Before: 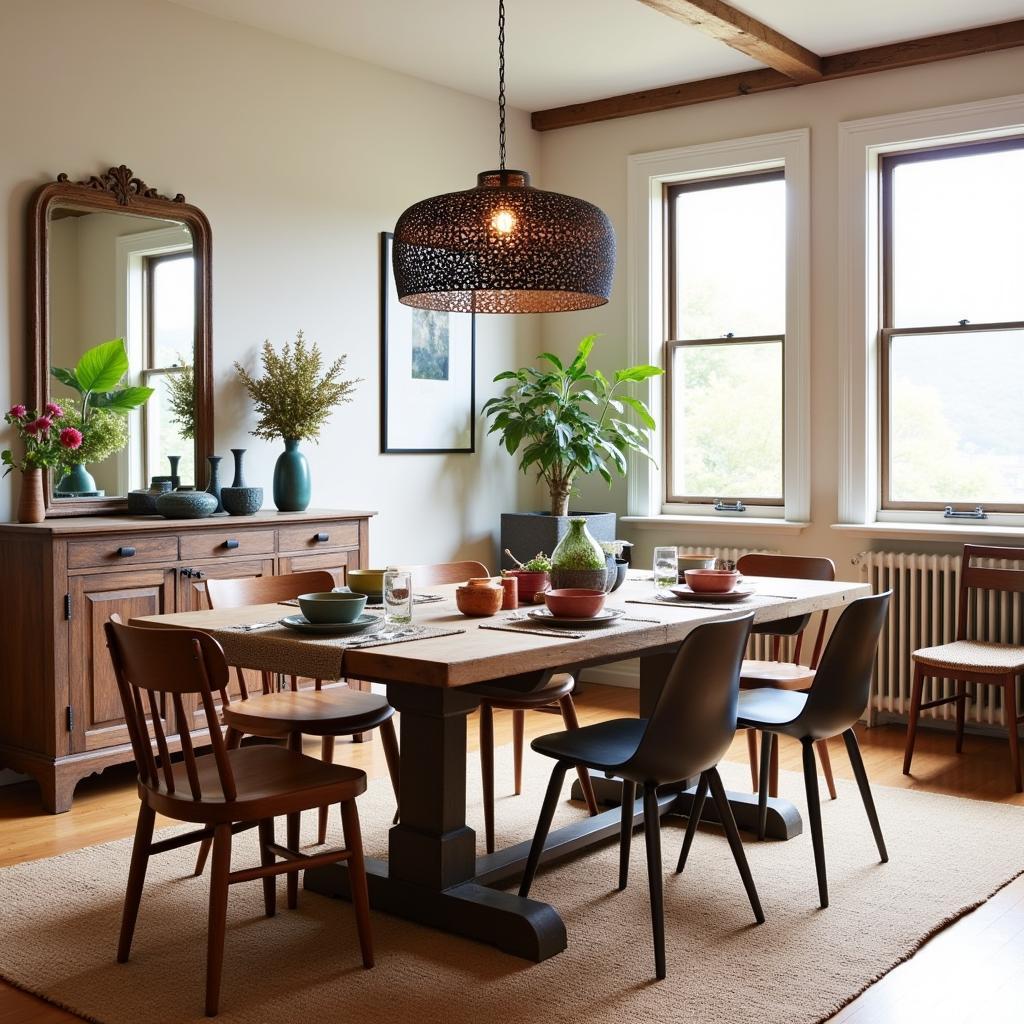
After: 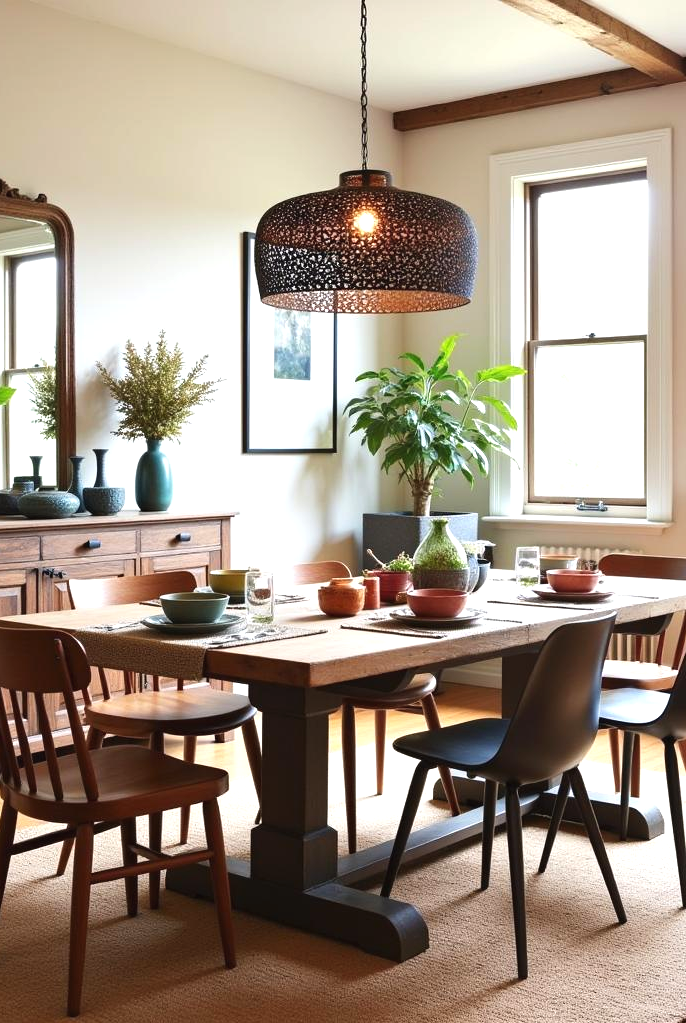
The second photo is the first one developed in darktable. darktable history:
crop and rotate: left 13.527%, right 19.449%
exposure: black level correction -0.002, exposure 0.538 EV, compensate highlight preservation false
